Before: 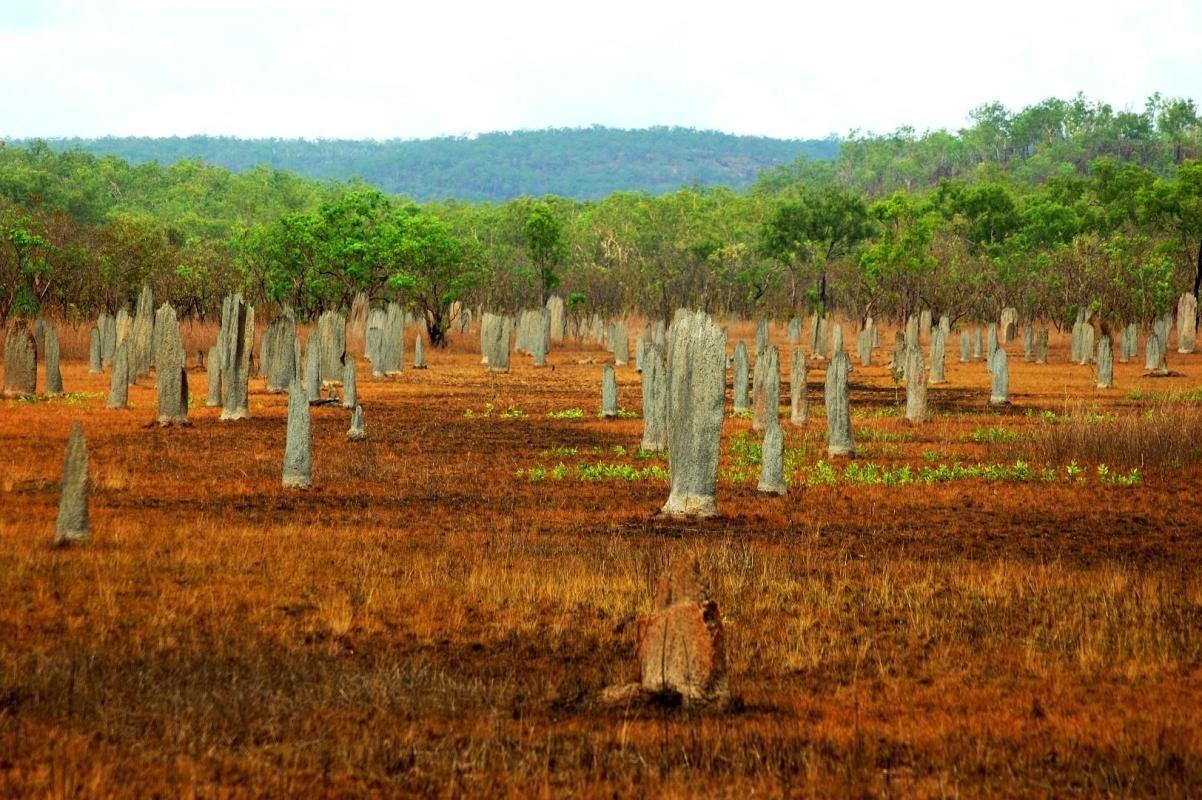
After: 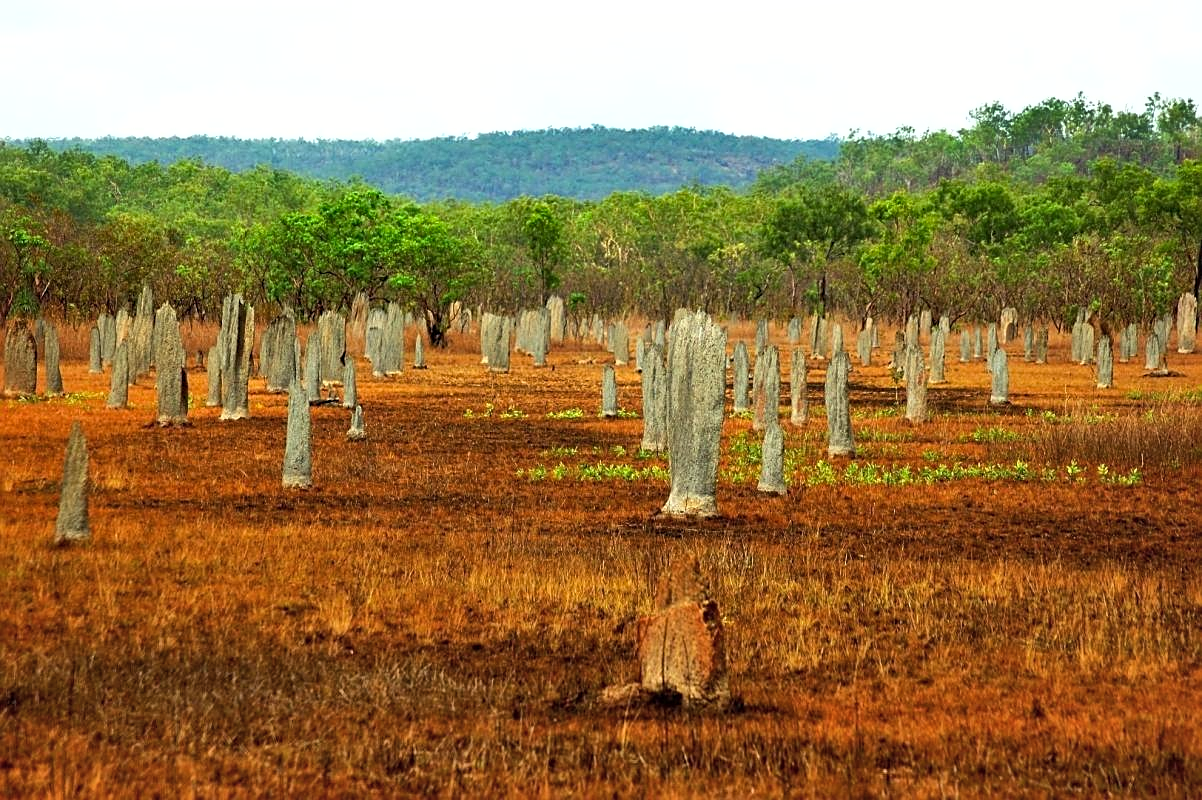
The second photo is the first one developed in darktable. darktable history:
sharpen: on, module defaults
color balance rgb: power › luminance 1.026%, power › chroma 0.399%, power › hue 36.05°, highlights gain › luminance 18.092%, perceptual saturation grading › global saturation 0.445%, global vibrance 6.853%, saturation formula JzAzBz (2021)
shadows and highlights: shadows 59.12, highlights -60.33, soften with gaussian
